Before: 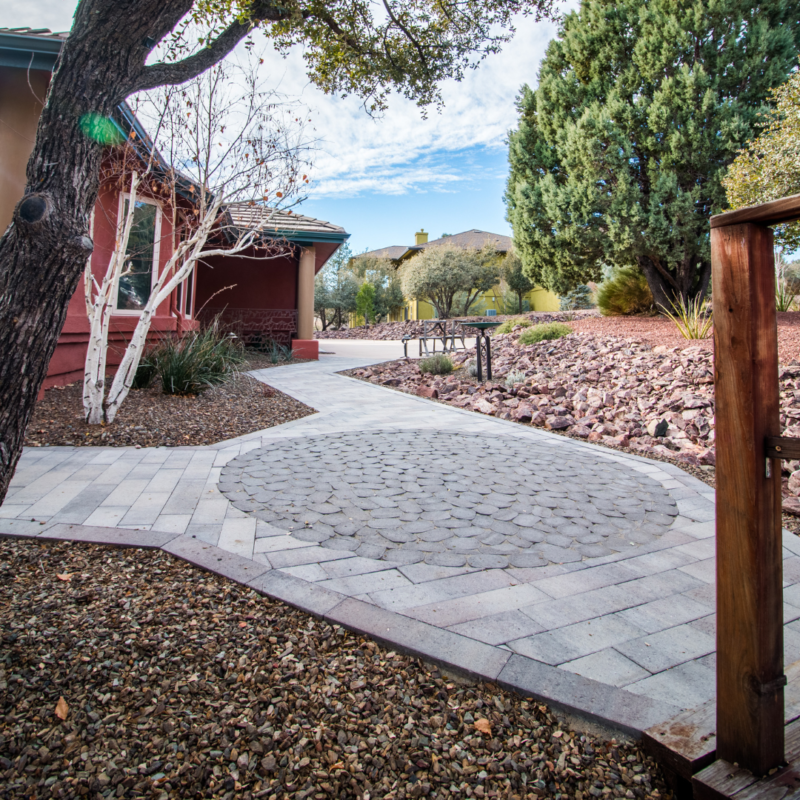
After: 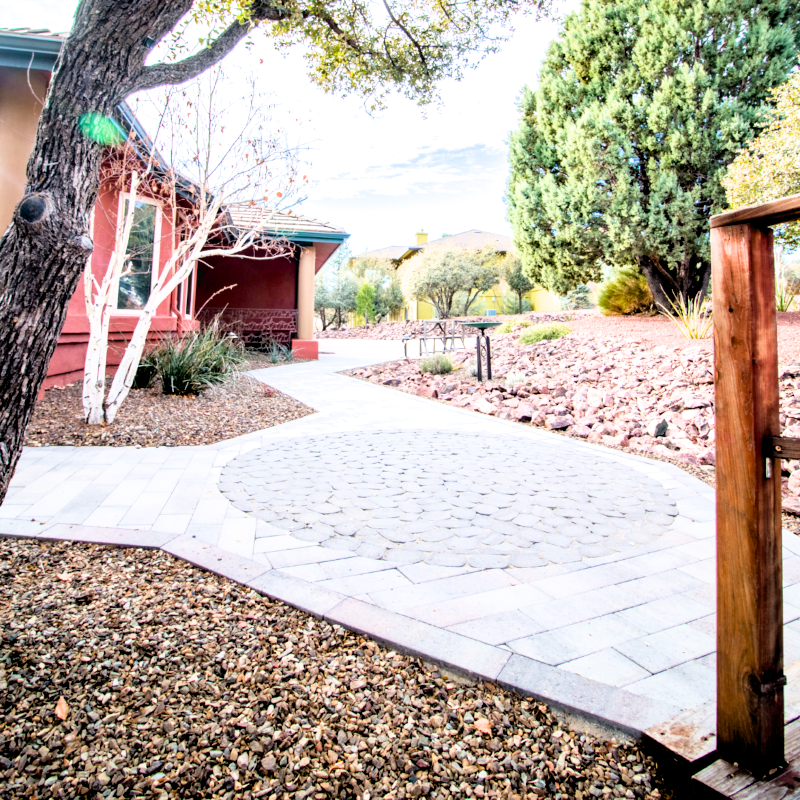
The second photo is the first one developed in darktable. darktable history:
filmic rgb: black relative exposure -5.14 EV, white relative exposure 3.98 EV, hardness 2.9, contrast 1.098
tone equalizer: -7 EV 0.132 EV, edges refinement/feathering 500, mask exposure compensation -1.57 EV, preserve details no
exposure: black level correction 0.005, exposure 2.07 EV, compensate highlight preservation false
